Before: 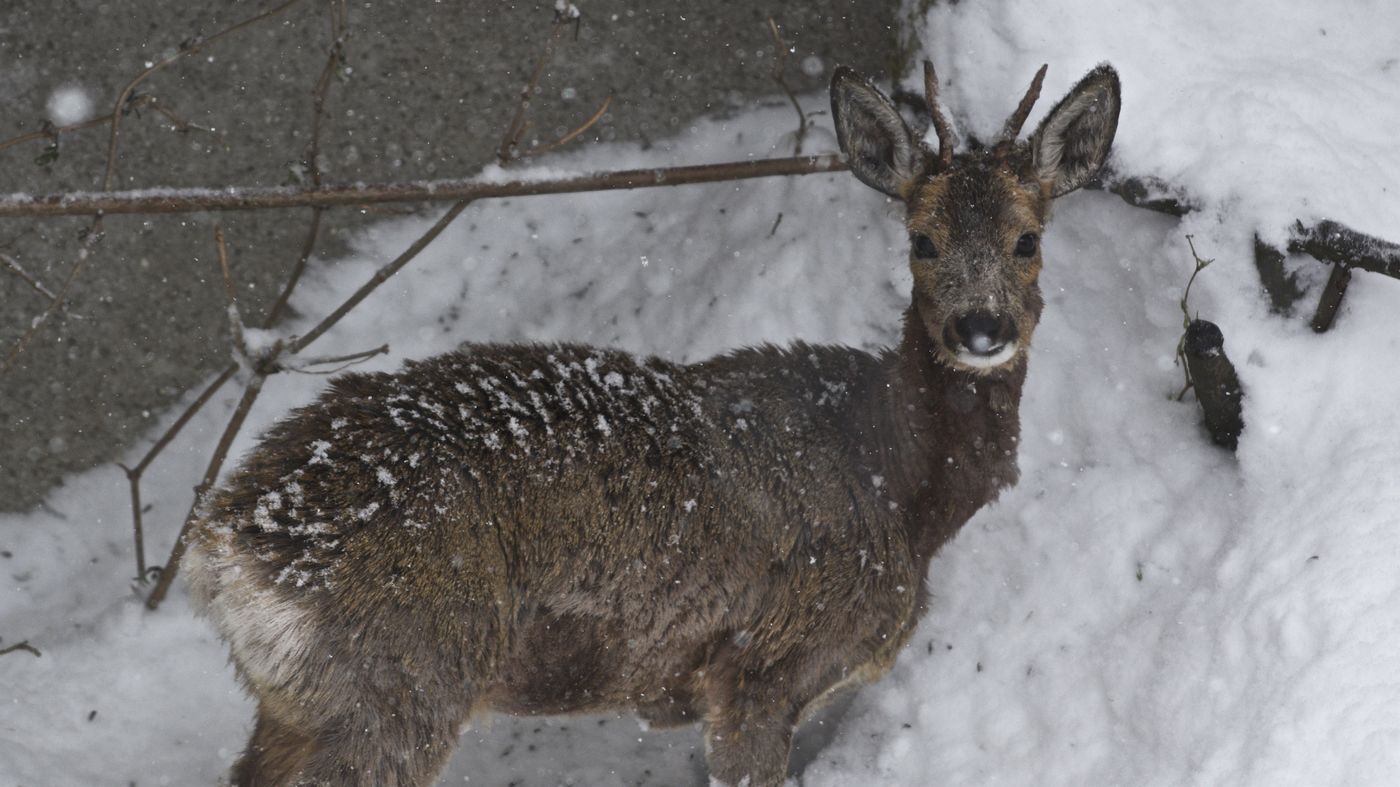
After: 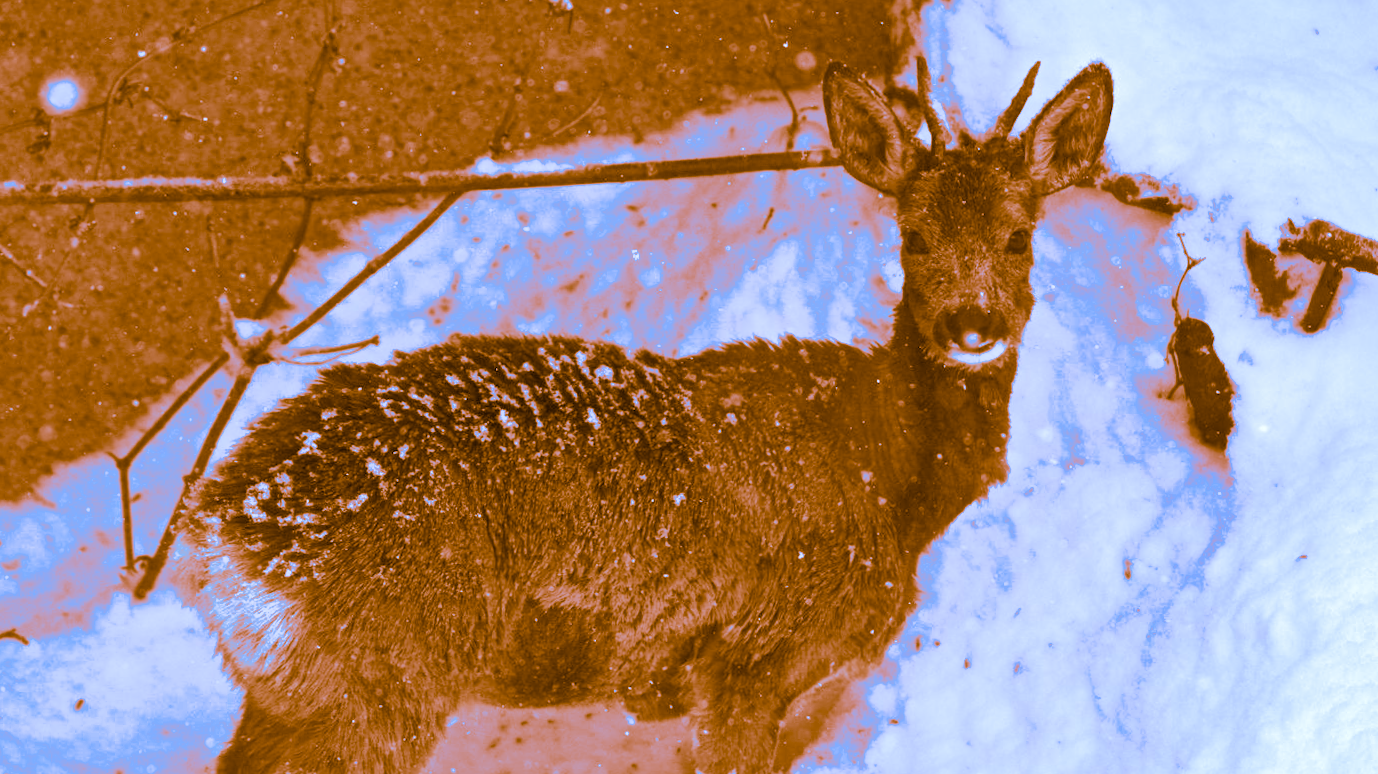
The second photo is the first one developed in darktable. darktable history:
white balance: red 0.766, blue 1.537
velvia: strength 15%
tone equalizer: on, module defaults
exposure: exposure 0 EV, compensate highlight preservation false
shadows and highlights: on, module defaults
crop and rotate: angle -0.5°
split-toning: shadows › hue 26°, shadows › saturation 0.92, highlights › hue 40°, highlights › saturation 0.92, balance -63, compress 0%
color zones: curves: ch0 [(0.018, 0.548) (0.197, 0.654) (0.425, 0.447) (0.605, 0.658) (0.732, 0.579)]; ch1 [(0.105, 0.531) (0.224, 0.531) (0.386, 0.39) (0.618, 0.456) (0.732, 0.456) (0.956, 0.421)]; ch2 [(0.039, 0.583) (0.215, 0.465) (0.399, 0.544) (0.465, 0.548) (0.614, 0.447) (0.724, 0.43) (0.882, 0.623) (0.956, 0.632)]
